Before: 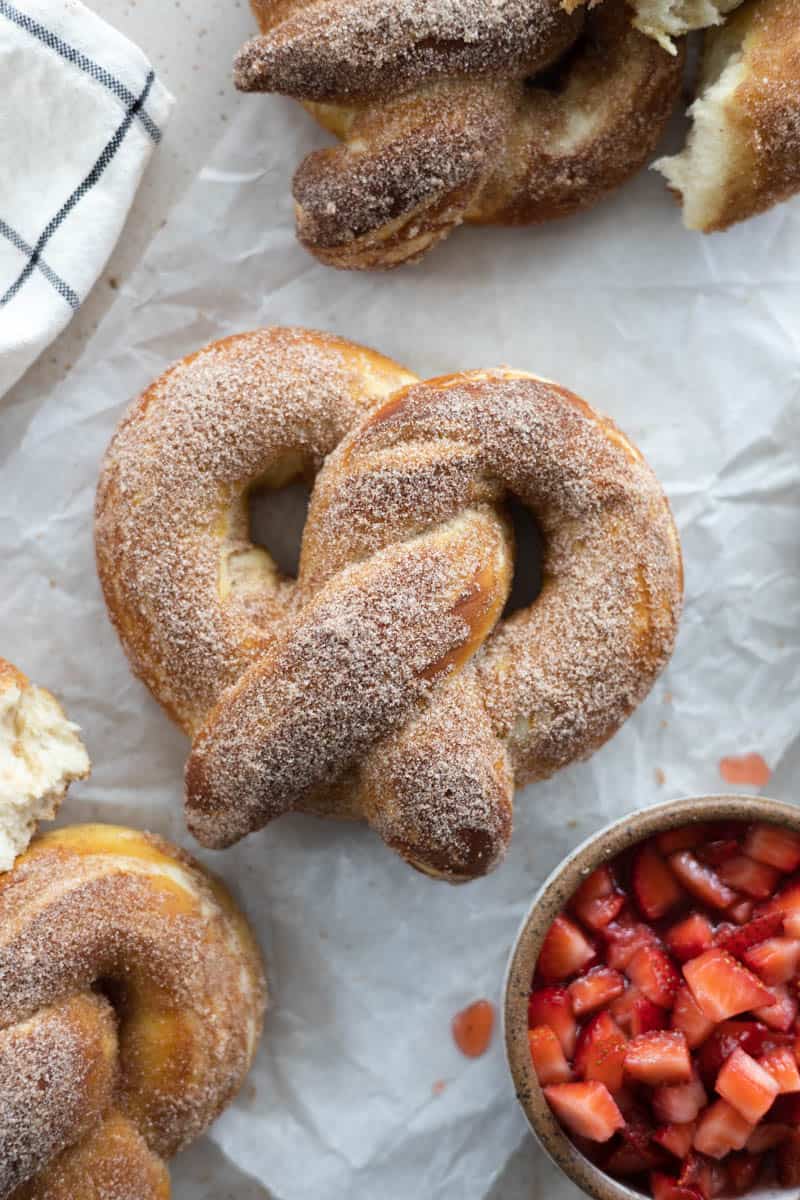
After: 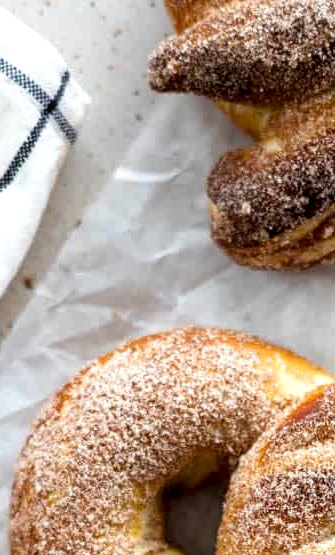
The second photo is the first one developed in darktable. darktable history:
crop and rotate: left 10.817%, top 0.062%, right 47.194%, bottom 53.626%
local contrast: on, module defaults
tone curve: curves: ch0 [(0, 0) (0.003, 0) (0.011, 0.001) (0.025, 0.003) (0.044, 0.004) (0.069, 0.007) (0.1, 0.01) (0.136, 0.033) (0.177, 0.082) (0.224, 0.141) (0.277, 0.208) (0.335, 0.282) (0.399, 0.363) (0.468, 0.451) (0.543, 0.545) (0.623, 0.647) (0.709, 0.756) (0.801, 0.87) (0.898, 0.972) (1, 1)], preserve colors none
contrast brightness saturation: contrast -0.02, brightness -0.01, saturation 0.03
